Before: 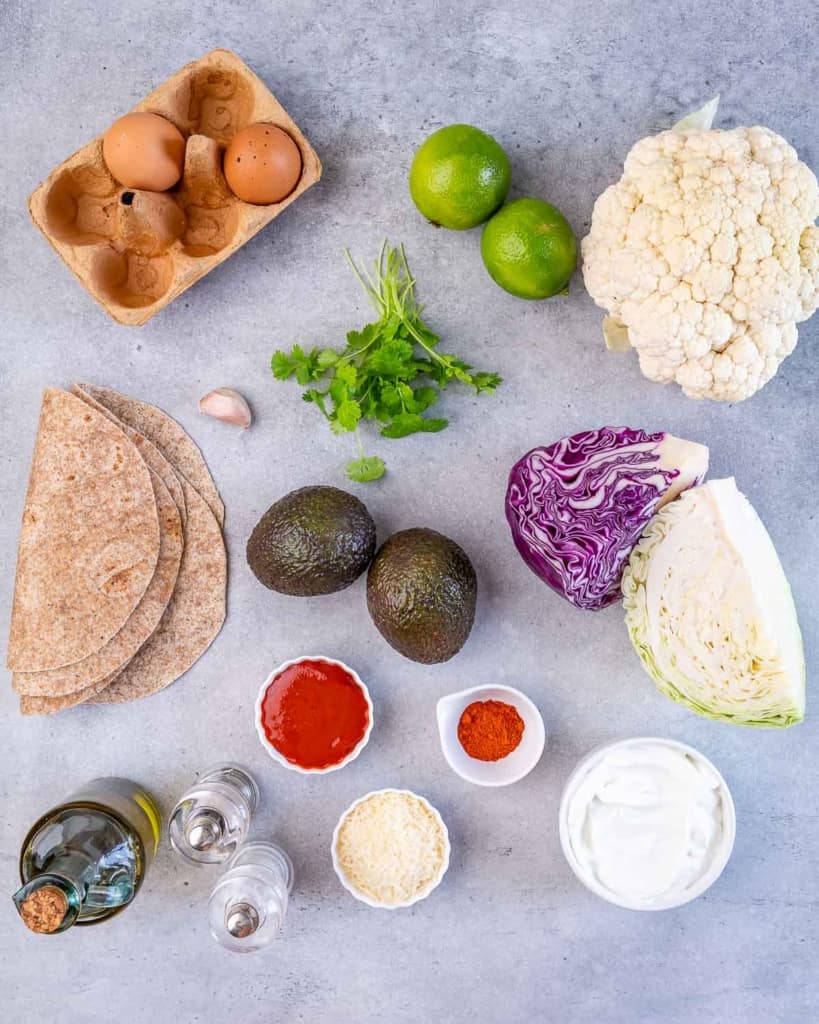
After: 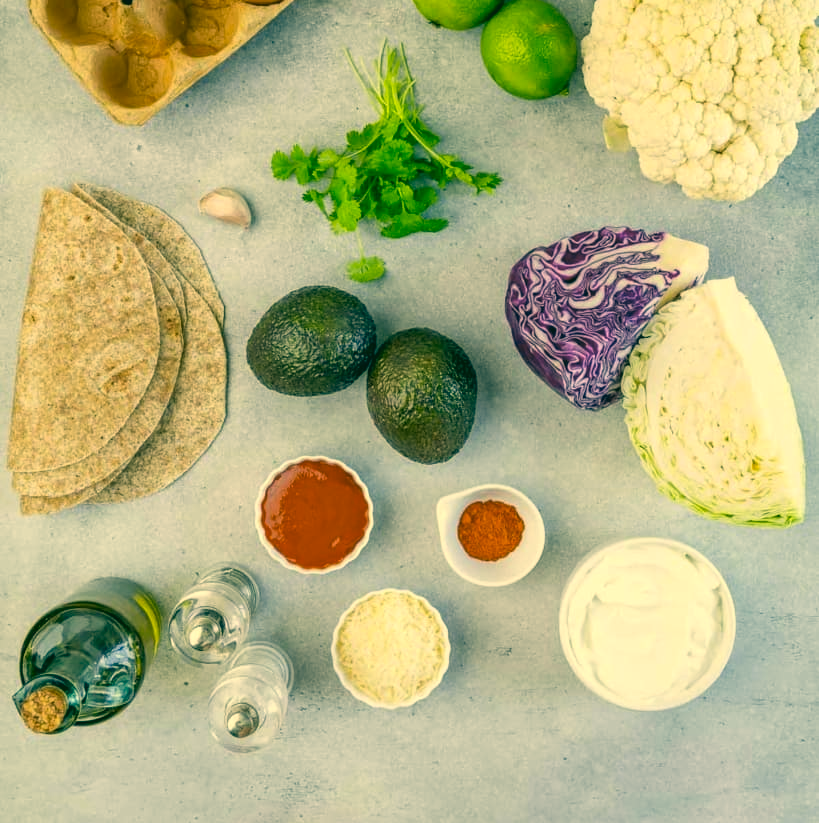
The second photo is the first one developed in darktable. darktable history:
color correction: highlights a* 1.76, highlights b* 34.17, shadows a* -36.68, shadows b* -5.82
crop and rotate: top 19.625%
